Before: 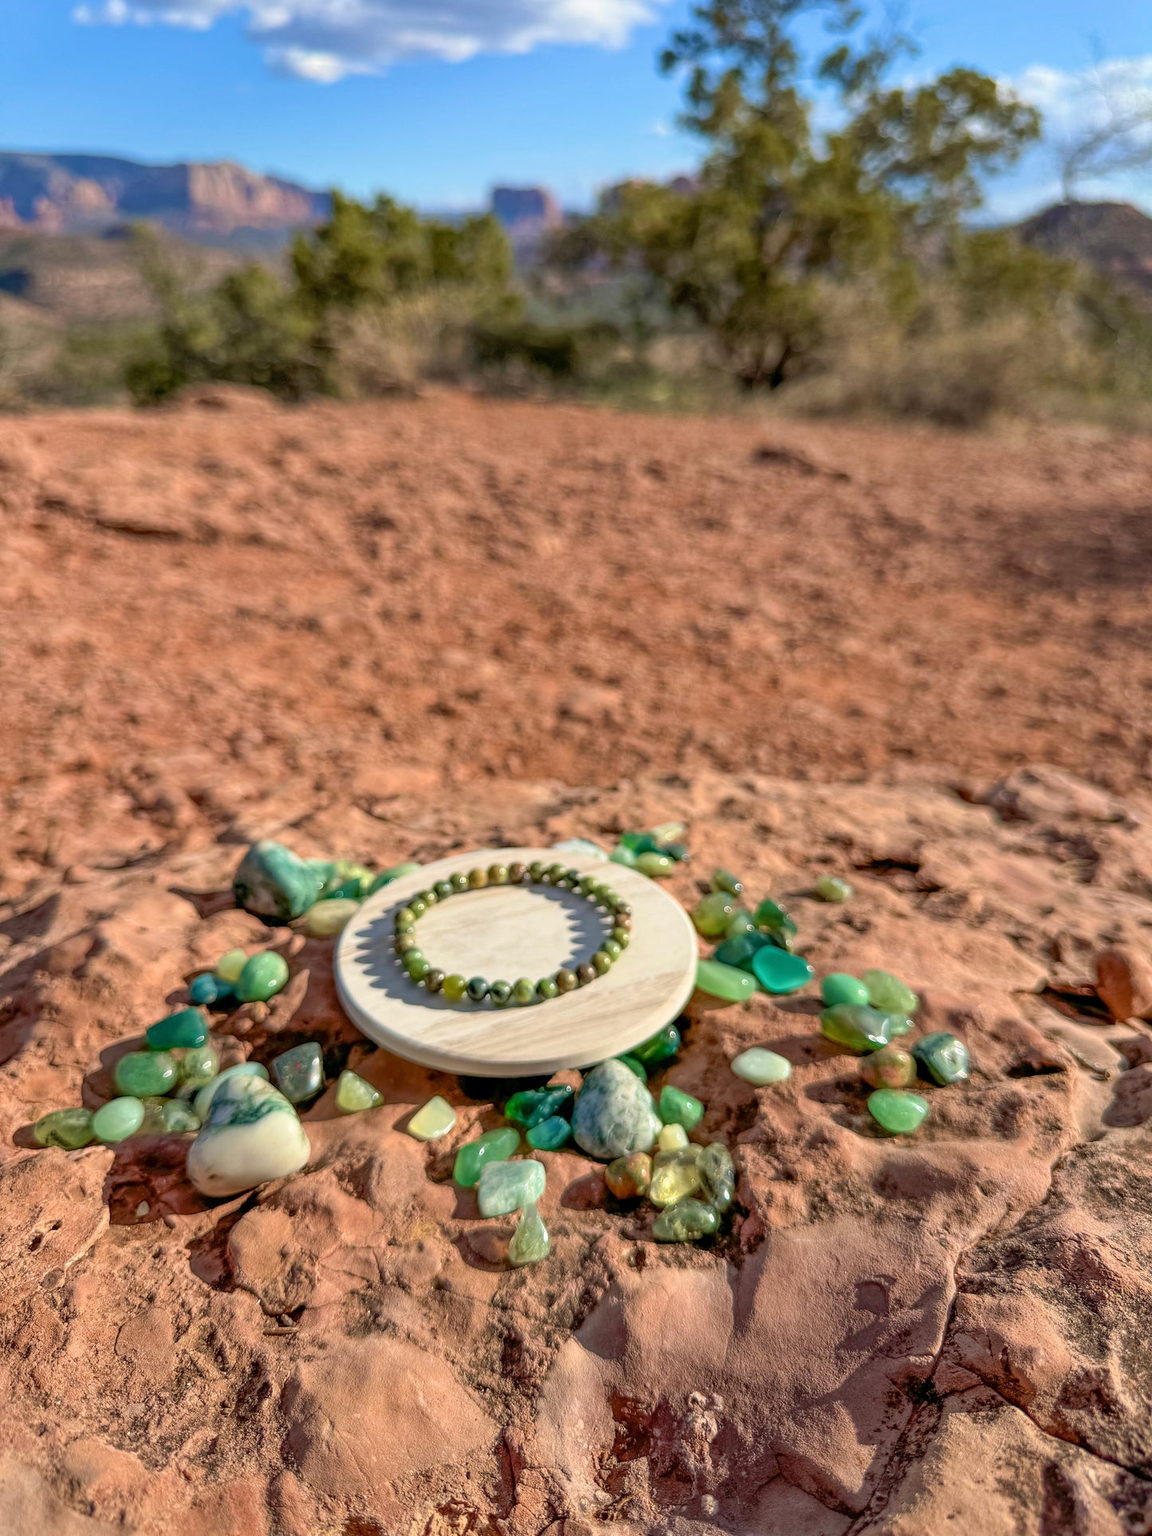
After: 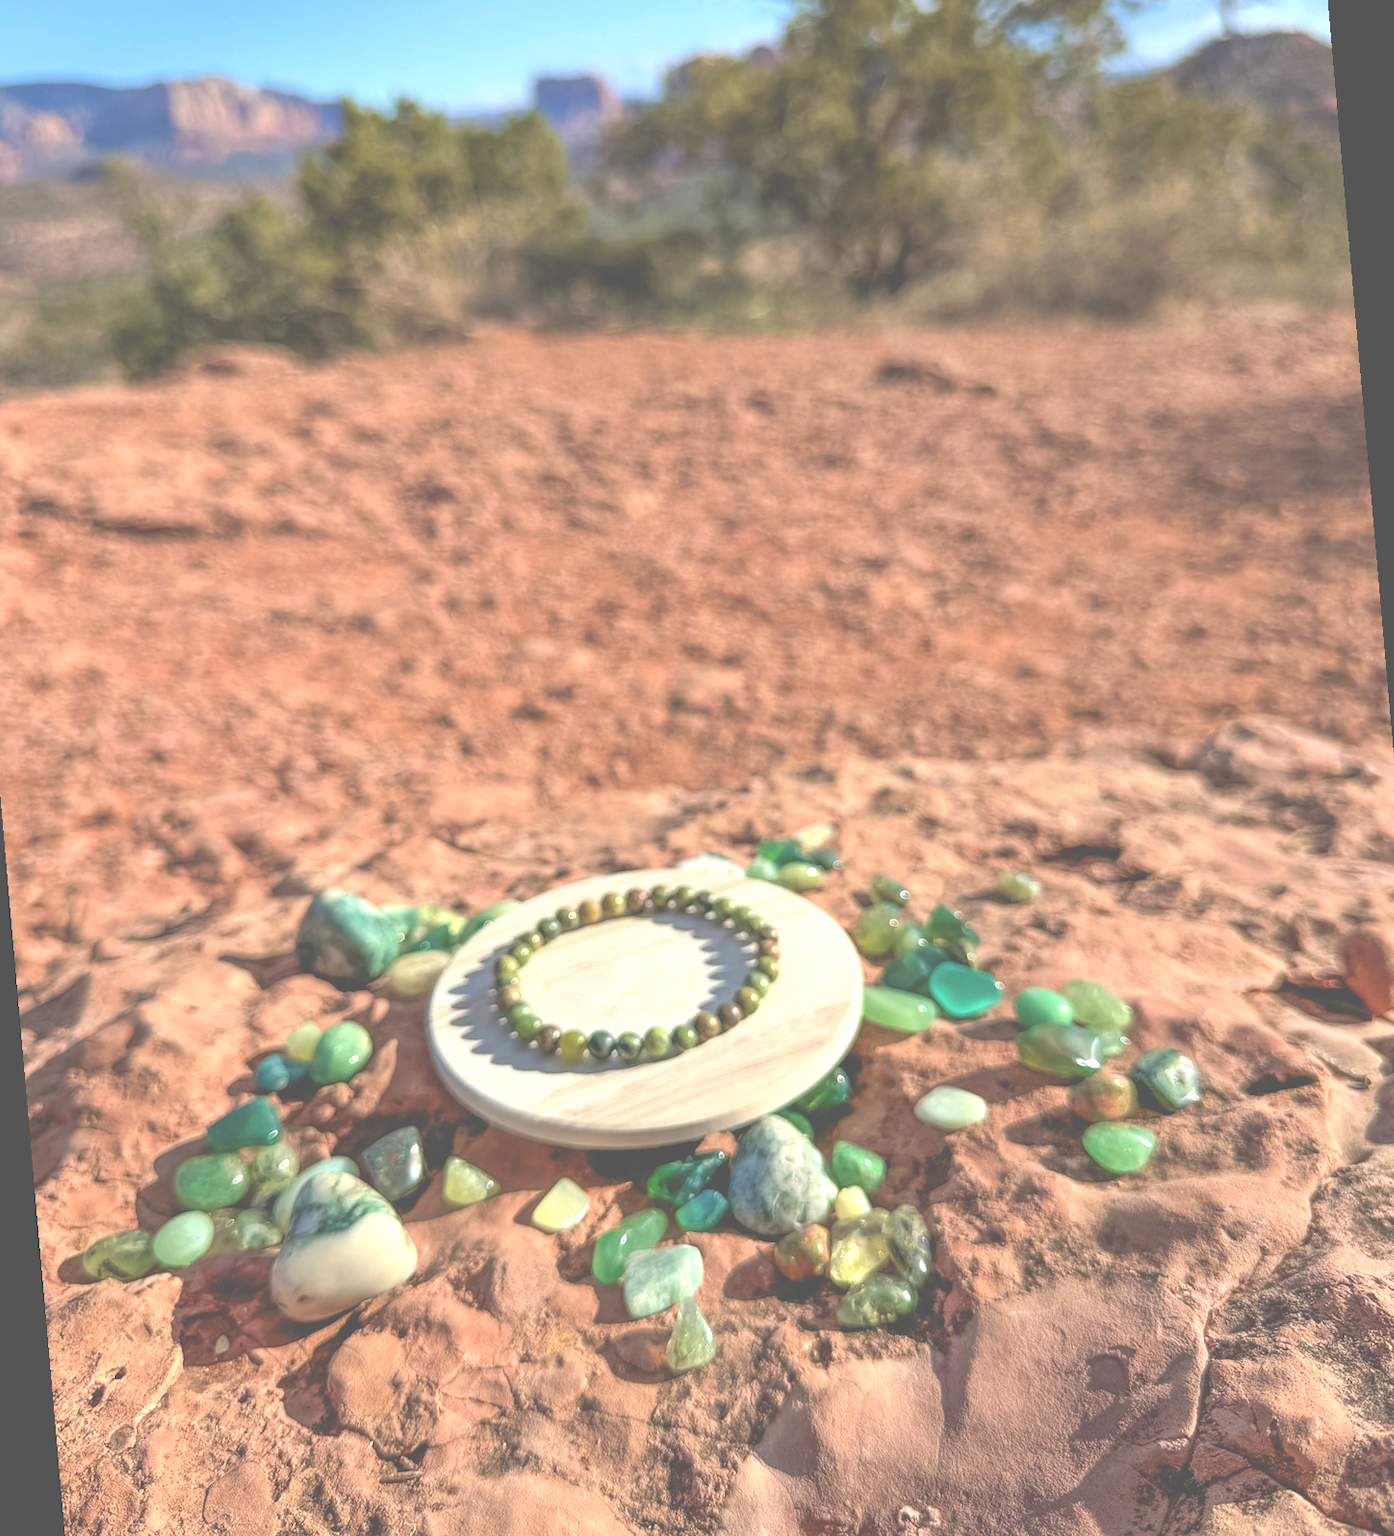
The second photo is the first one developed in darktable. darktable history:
exposure: black level correction -0.071, exposure 0.5 EV, compensate highlight preservation false
rotate and perspective: rotation -5°, crop left 0.05, crop right 0.952, crop top 0.11, crop bottom 0.89
